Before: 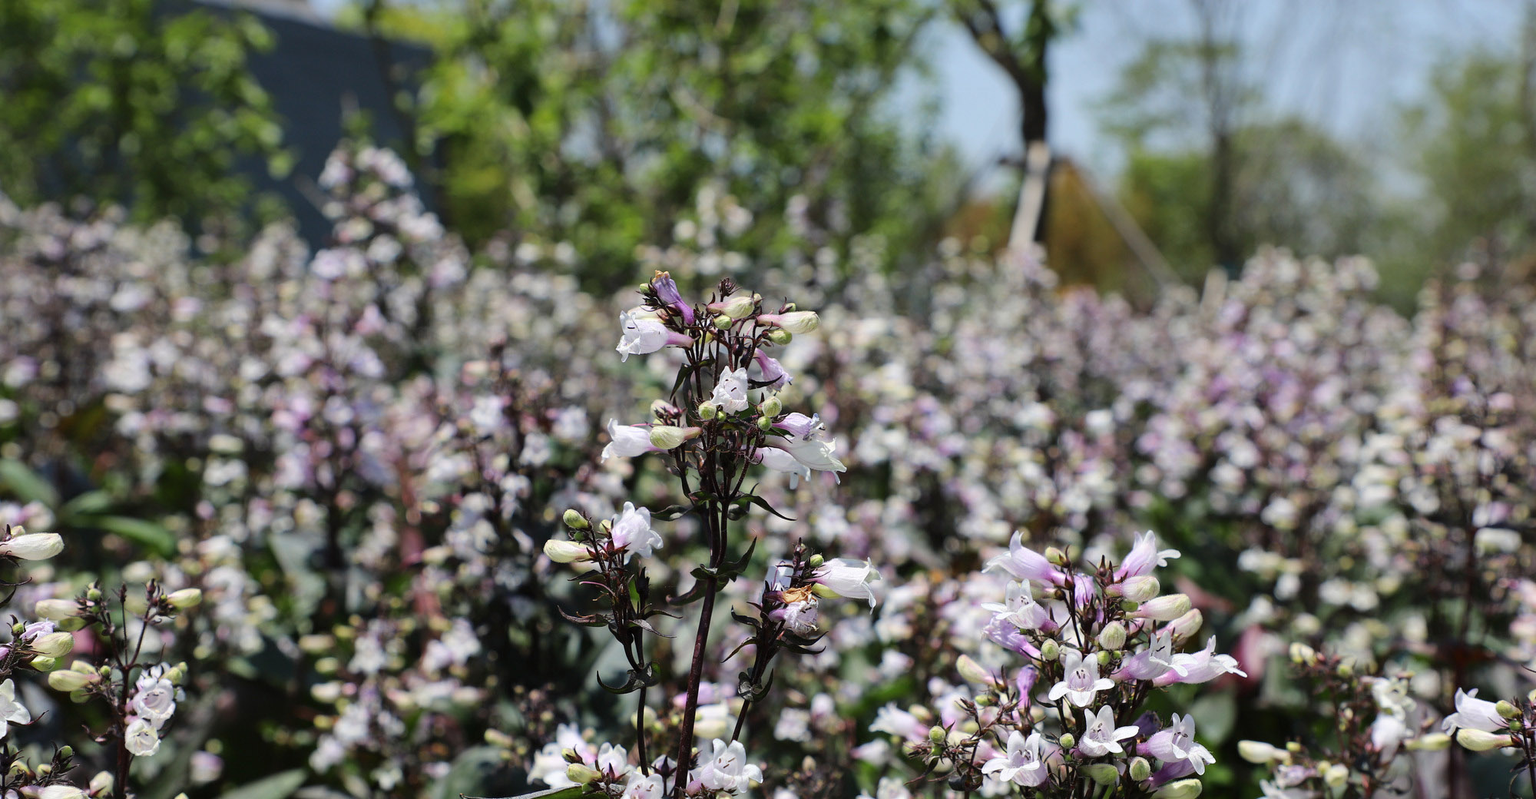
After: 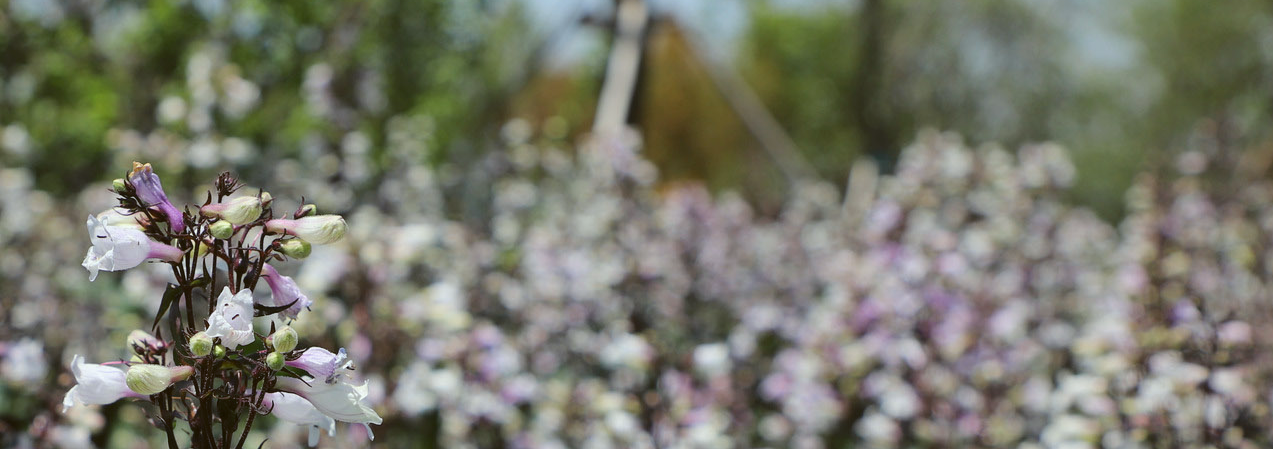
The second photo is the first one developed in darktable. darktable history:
color balance: lift [1.004, 1.002, 1.002, 0.998], gamma [1, 1.007, 1.002, 0.993], gain [1, 0.977, 1.013, 1.023], contrast -3.64%
crop: left 36.005%, top 18.293%, right 0.31%, bottom 38.444%
